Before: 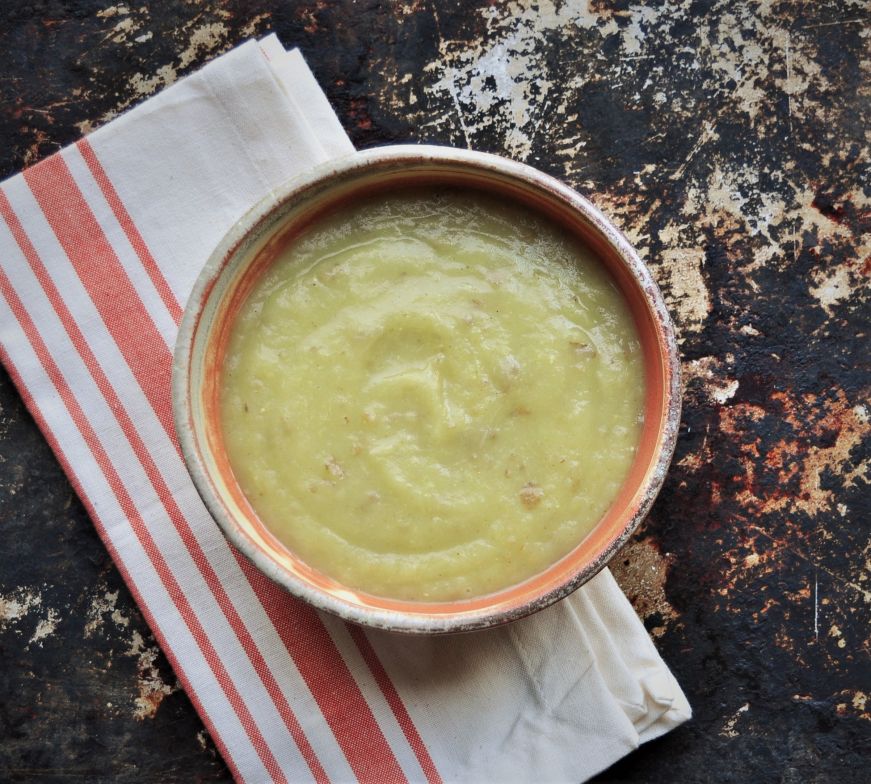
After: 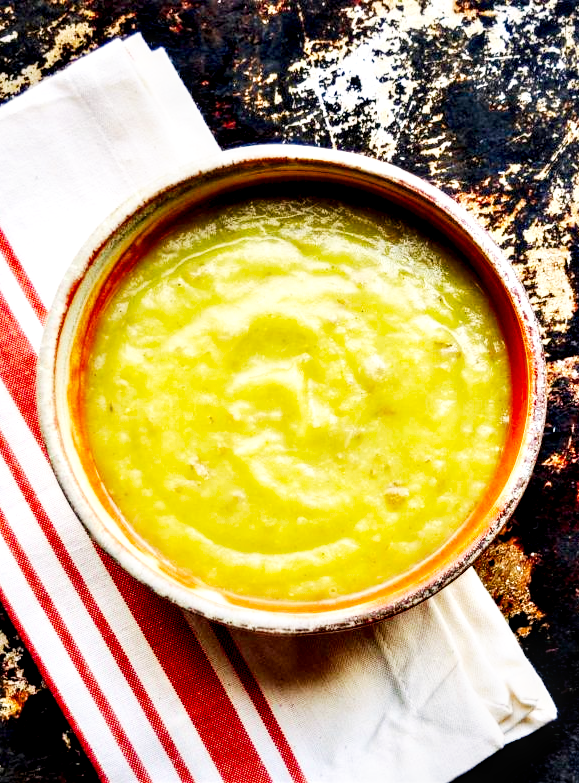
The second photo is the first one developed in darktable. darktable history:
local contrast: detail 135%, midtone range 0.749
crop and rotate: left 15.644%, right 17.776%
color balance rgb: highlights gain › chroma 1.585%, highlights gain › hue 55.72°, linear chroma grading › global chroma 15.329%, perceptual saturation grading › global saturation 19.686%, global vibrance 10.174%, saturation formula JzAzBz (2021)
exposure: black level correction 0.01, exposure 0.015 EV, compensate highlight preservation false
base curve: curves: ch0 [(0, 0) (0.007, 0.004) (0.027, 0.03) (0.046, 0.07) (0.207, 0.54) (0.442, 0.872) (0.673, 0.972) (1, 1)], preserve colors none
